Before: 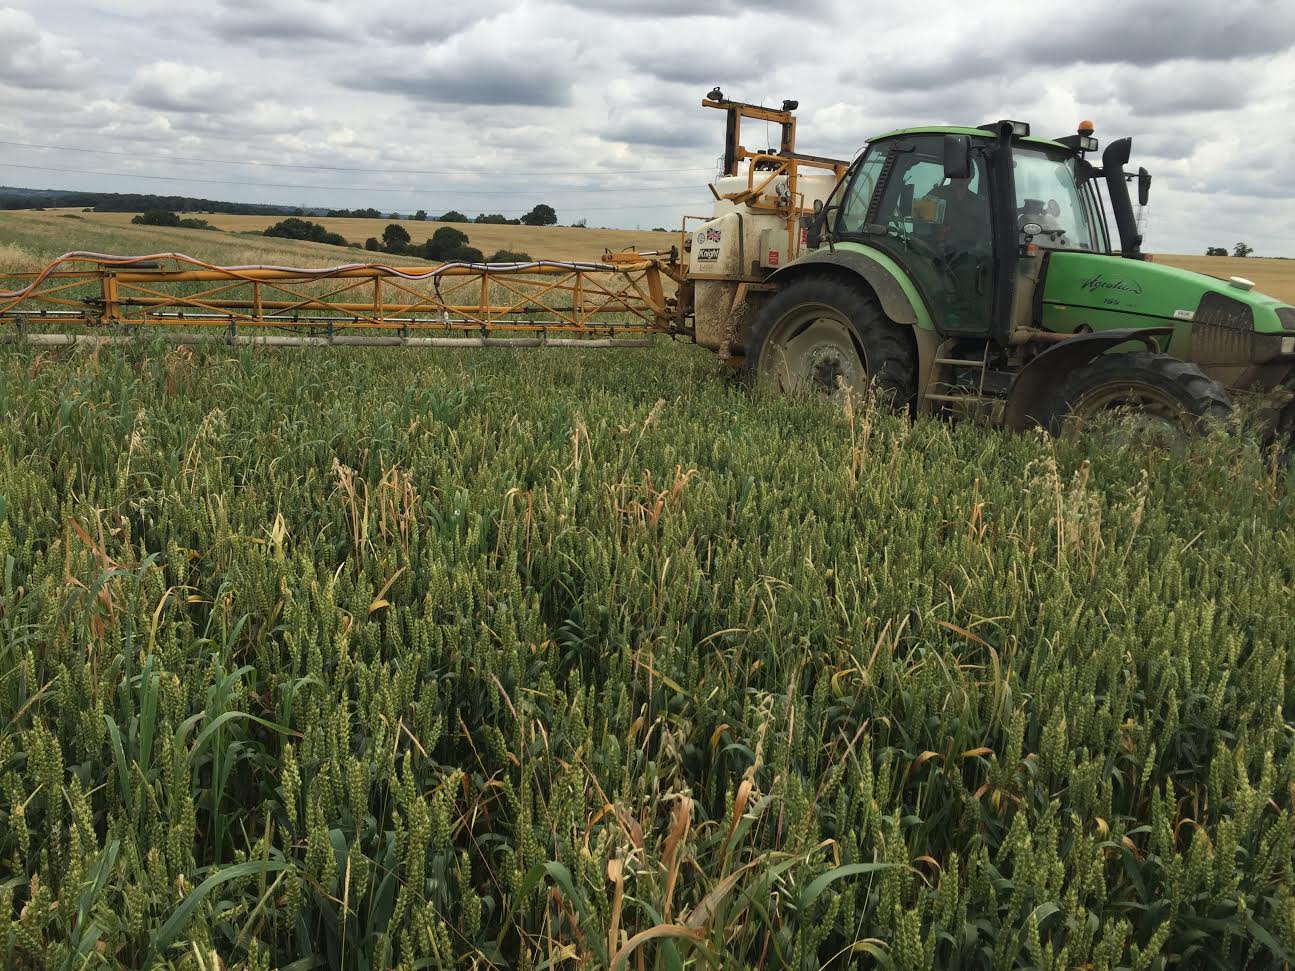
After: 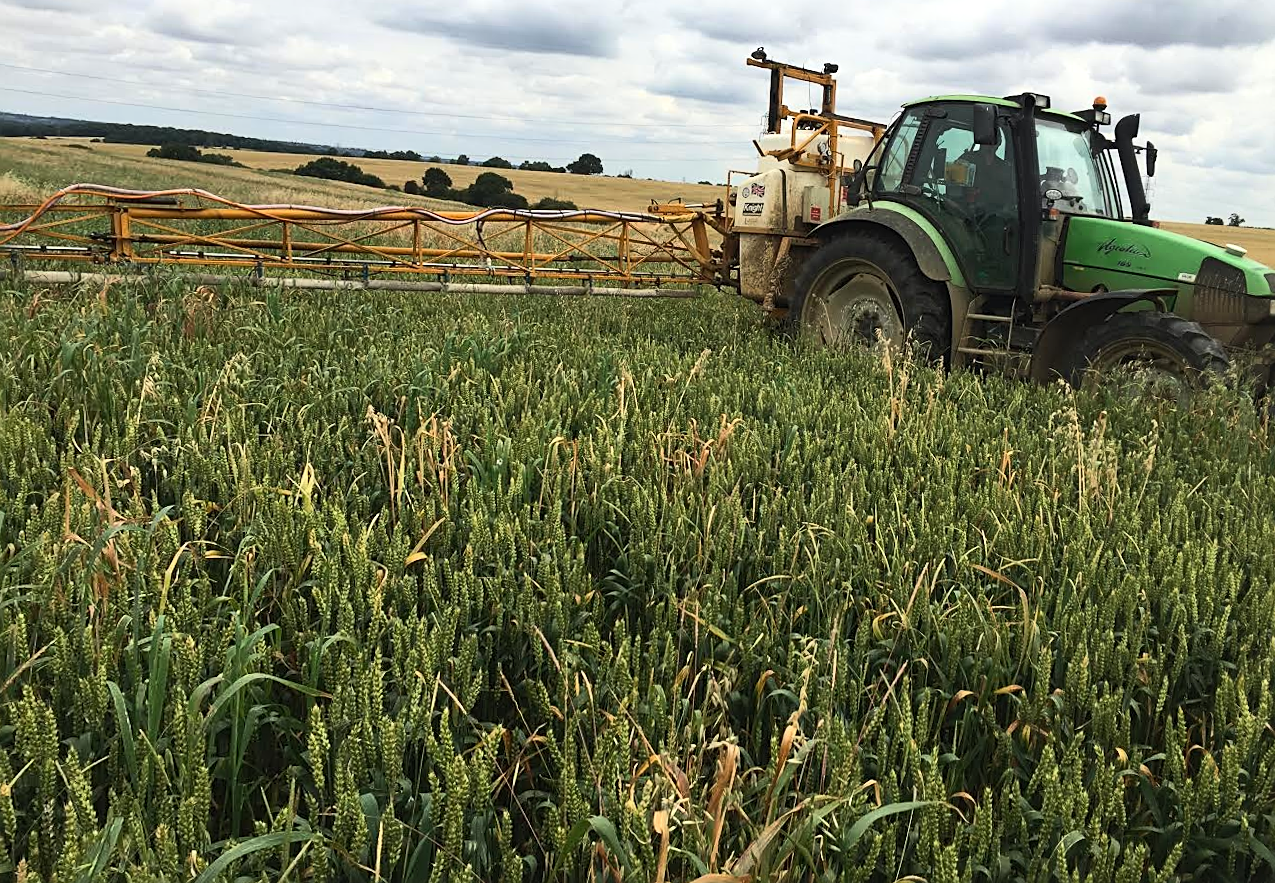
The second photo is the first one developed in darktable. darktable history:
contrast brightness saturation: contrast 0.2, brightness 0.16, saturation 0.22
rotate and perspective: rotation -0.013°, lens shift (vertical) -0.027, lens shift (horizontal) 0.178, crop left 0.016, crop right 0.989, crop top 0.082, crop bottom 0.918
sharpen: on, module defaults
tone equalizer: -8 EV -0.417 EV, -7 EV -0.389 EV, -6 EV -0.333 EV, -5 EV -0.222 EV, -3 EV 0.222 EV, -2 EV 0.333 EV, -1 EV 0.389 EV, +0 EV 0.417 EV, edges refinement/feathering 500, mask exposure compensation -1.57 EV, preserve details no
exposure: exposure -0.242 EV, compensate highlight preservation false
